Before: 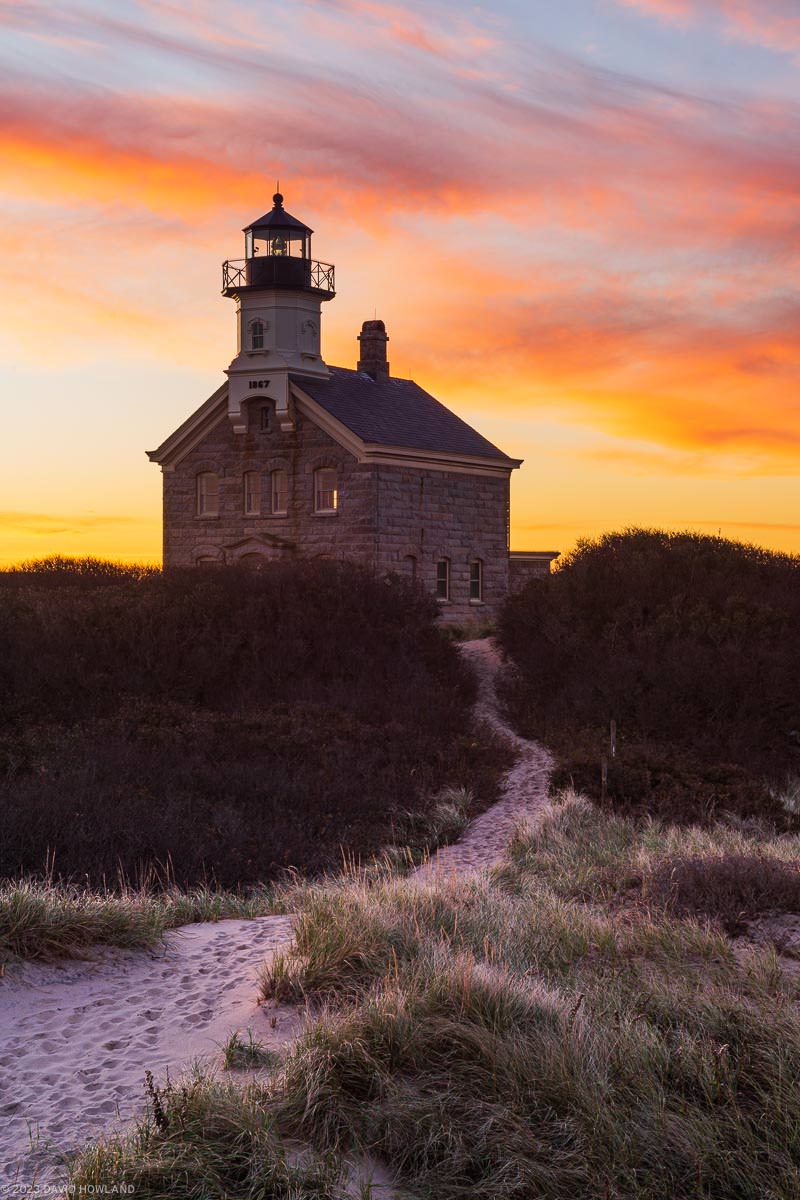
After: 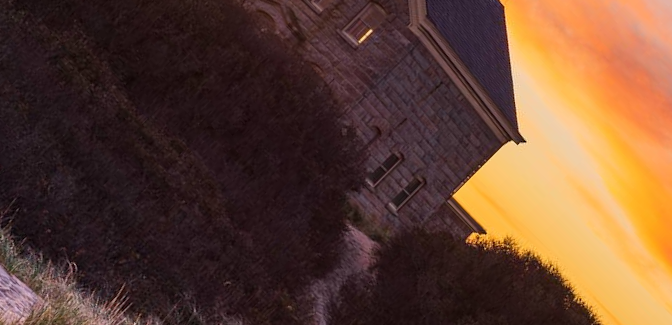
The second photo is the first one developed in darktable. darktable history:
crop and rotate: angle -45.1°, top 16.337%, right 0.986%, bottom 11.664%
